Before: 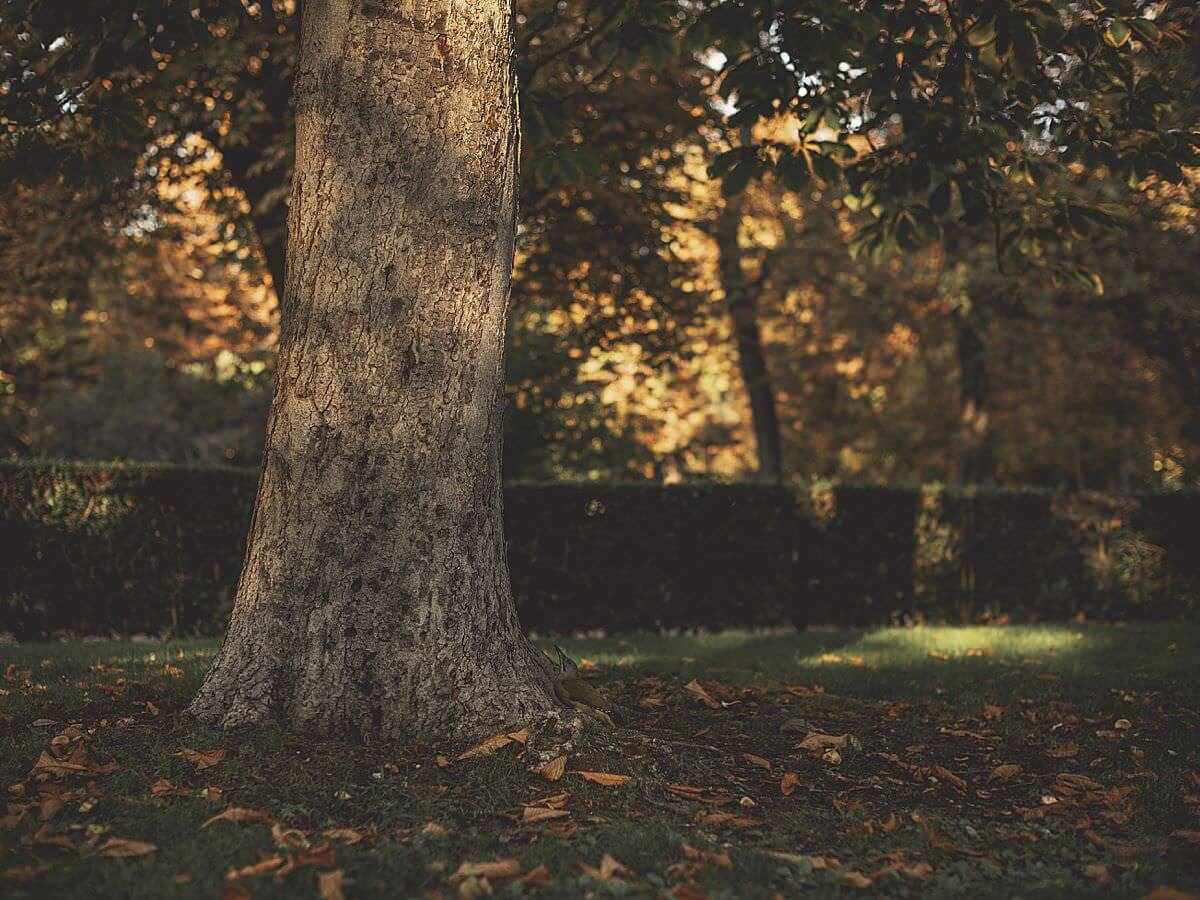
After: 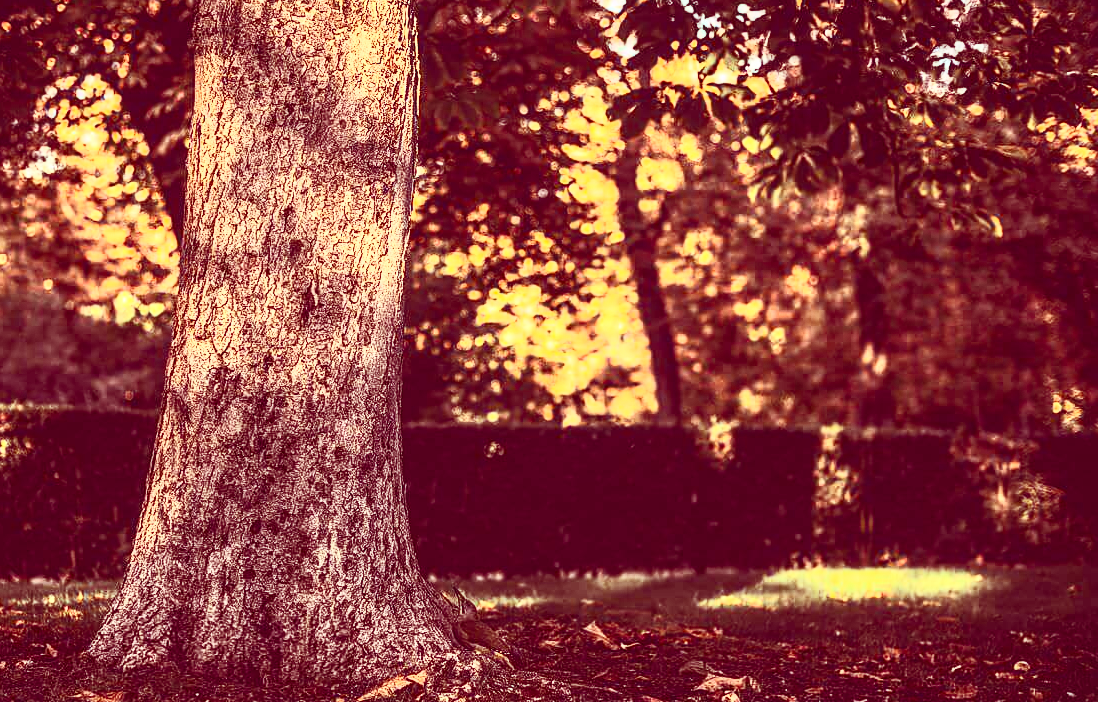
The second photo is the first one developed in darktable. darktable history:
color balance rgb: shadows lift › luminance -18.975%, shadows lift › chroma 35.406%, perceptual saturation grading › global saturation 0.822%, global vibrance 20%
exposure: black level correction 0, exposure 0.895 EV, compensate exposure bias true, compensate highlight preservation false
crop: left 8.484%, top 6.536%, bottom 15.359%
local contrast: on, module defaults
contrast brightness saturation: contrast 0.631, brightness 0.352, saturation 0.144
